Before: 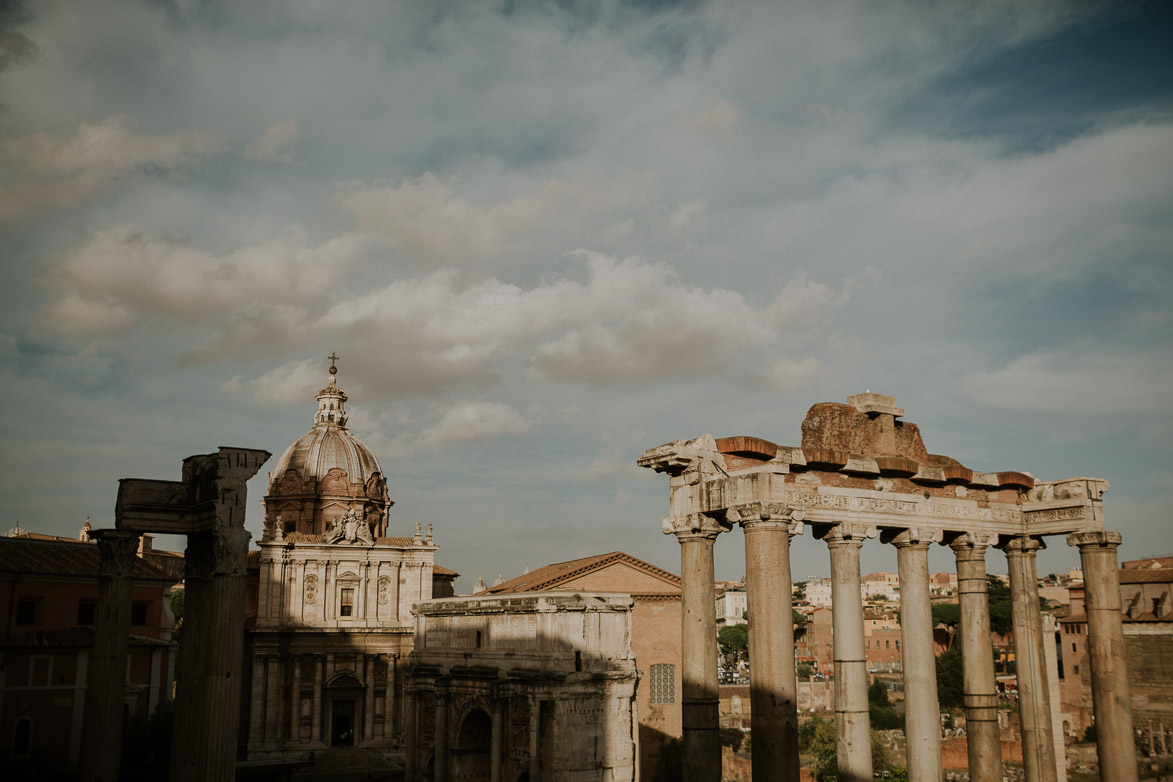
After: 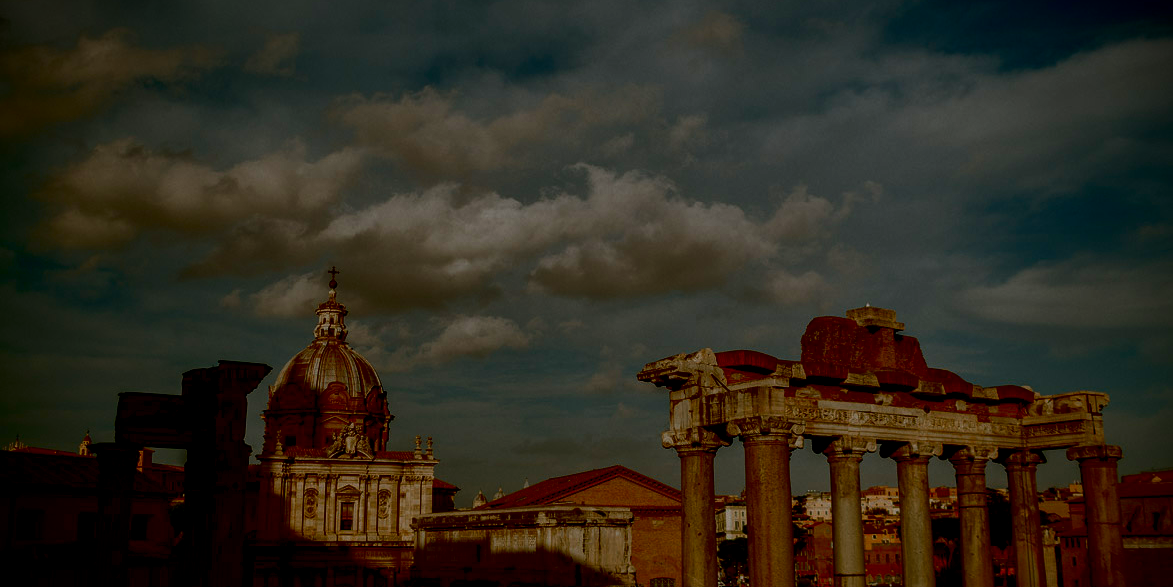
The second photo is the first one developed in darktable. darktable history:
crop: top 11.019%, bottom 13.9%
contrast brightness saturation: brightness -0.987, saturation 0.986
vignetting: fall-off start 100.76%, width/height ratio 1.322
local contrast: highlights 22%, detail 150%
